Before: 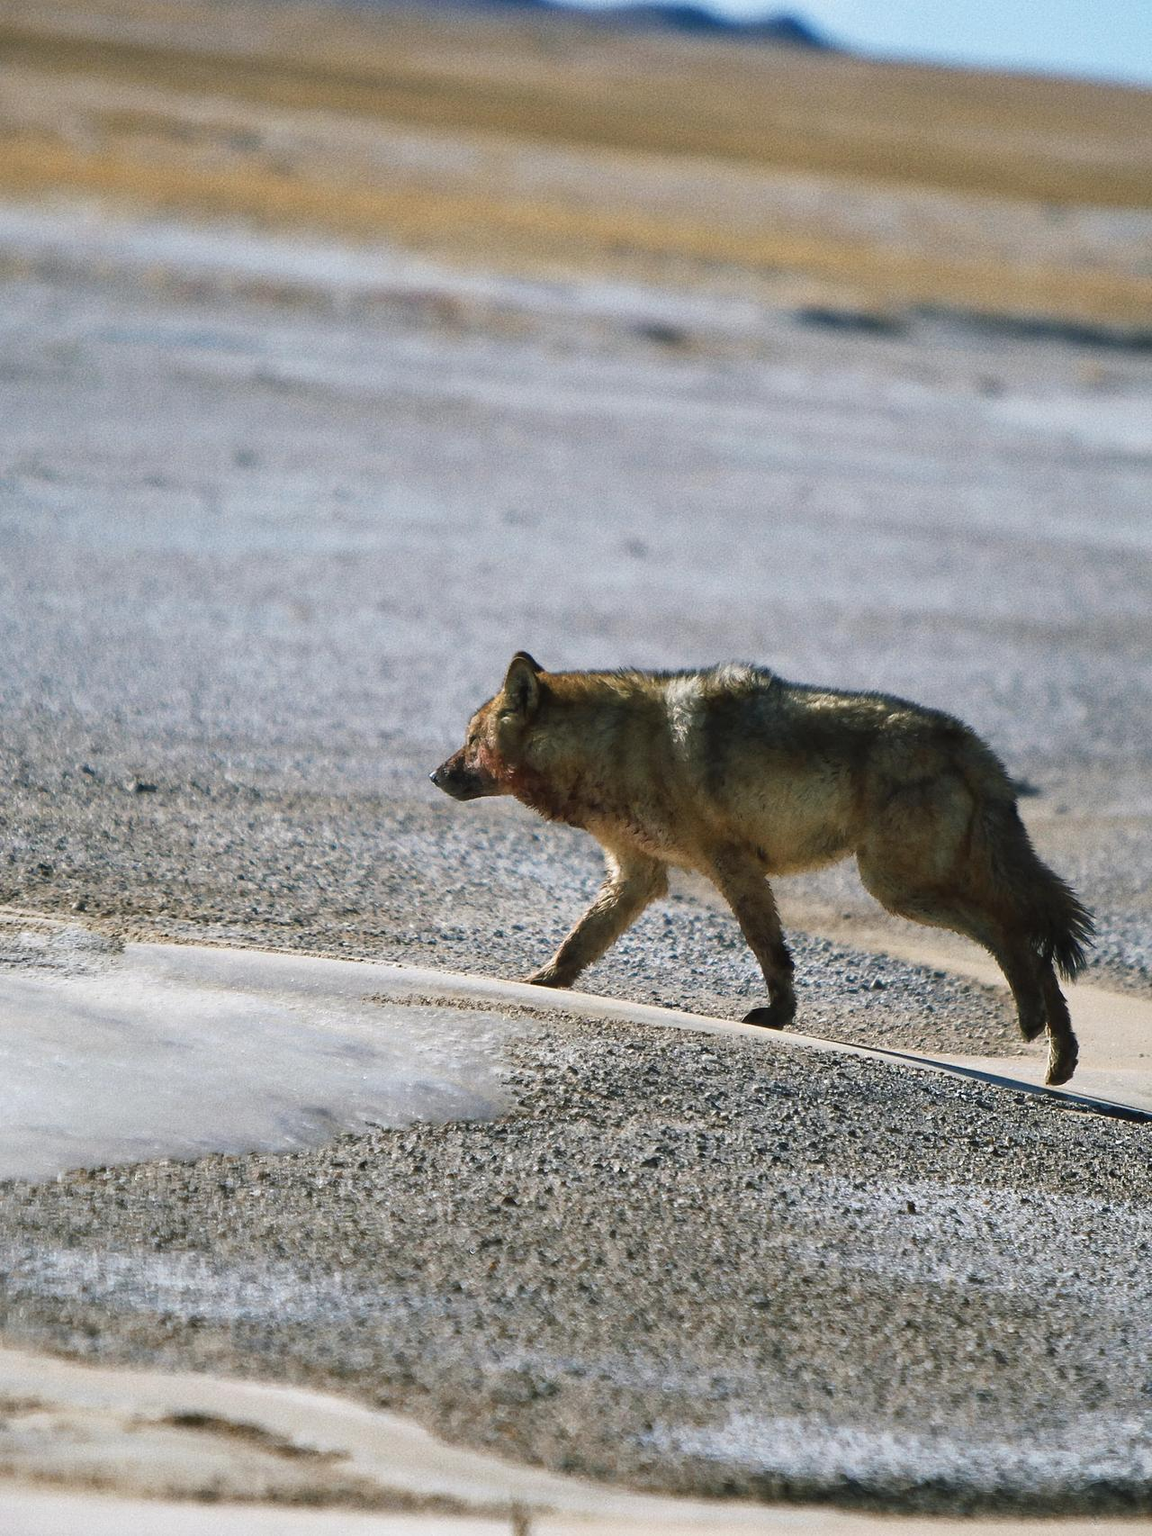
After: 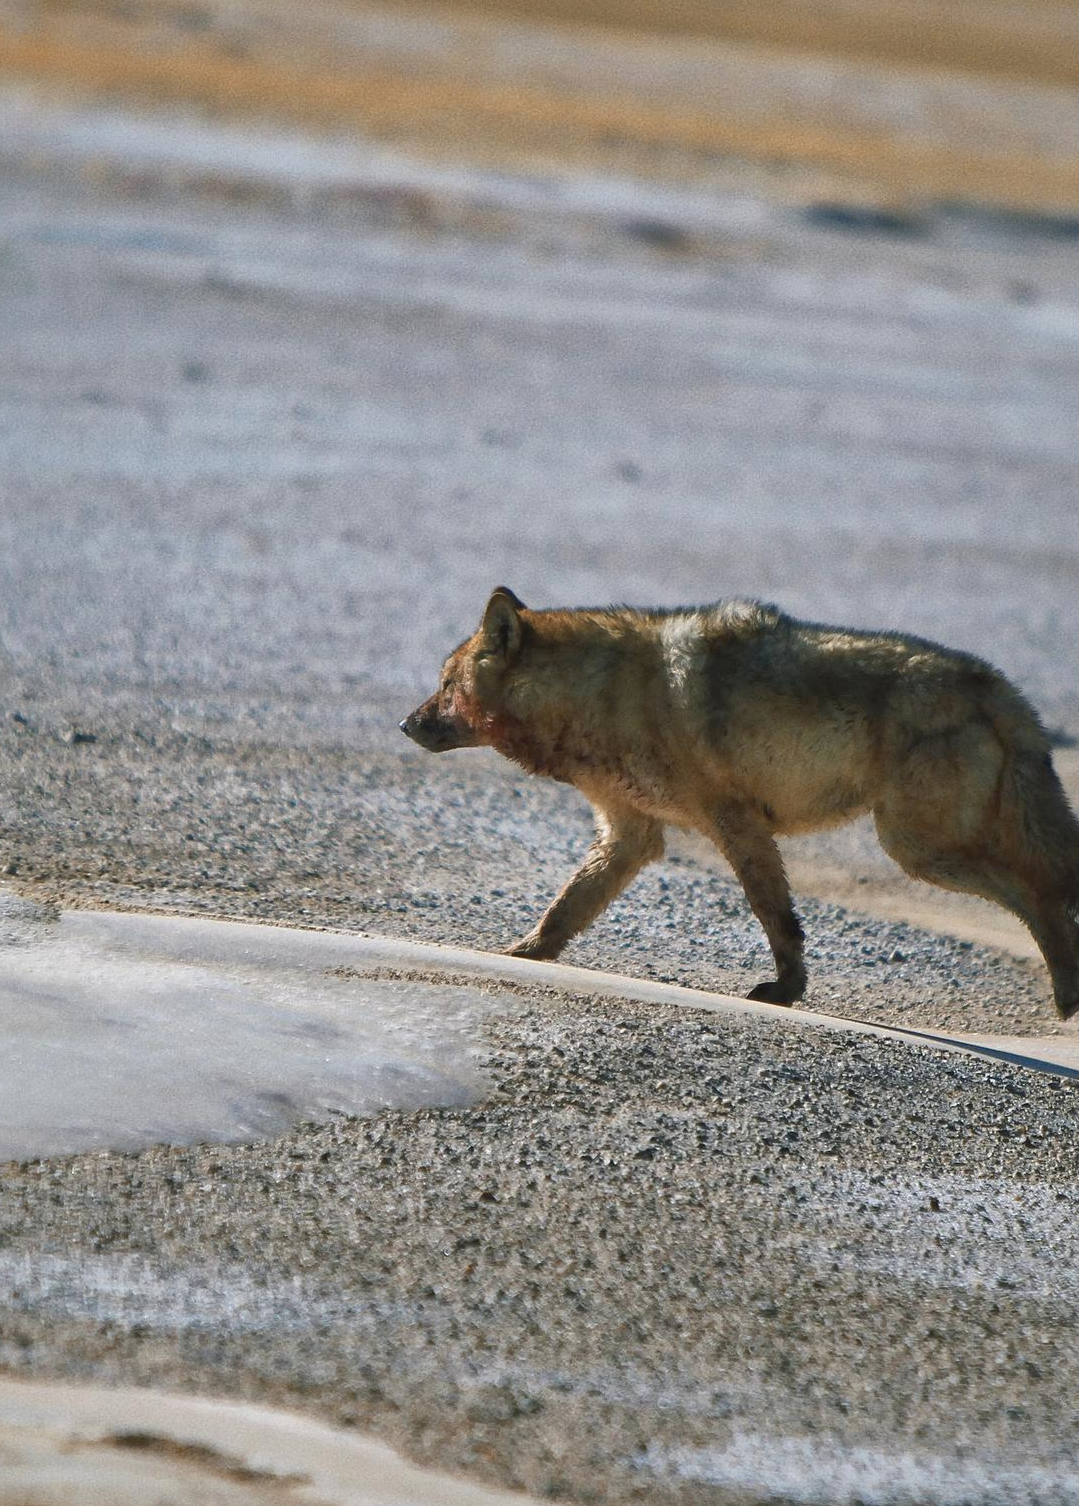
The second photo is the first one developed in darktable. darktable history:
color zones: curves: ch2 [(0, 0.5) (0.143, 0.5) (0.286, 0.416) (0.429, 0.5) (0.571, 0.5) (0.714, 0.5) (0.857, 0.5) (1, 0.5)]
crop: left 6.117%, top 8.064%, right 9.543%, bottom 3.651%
shadows and highlights: on, module defaults
